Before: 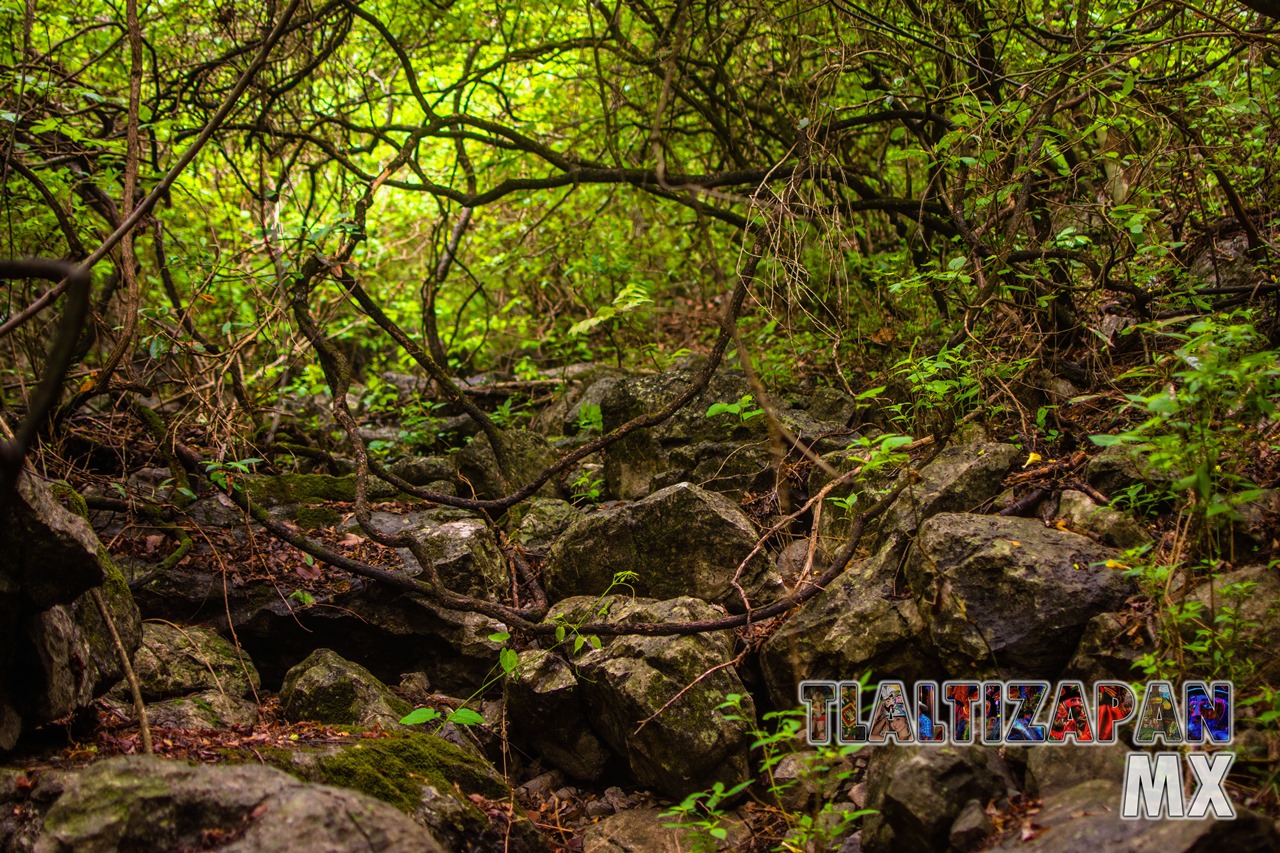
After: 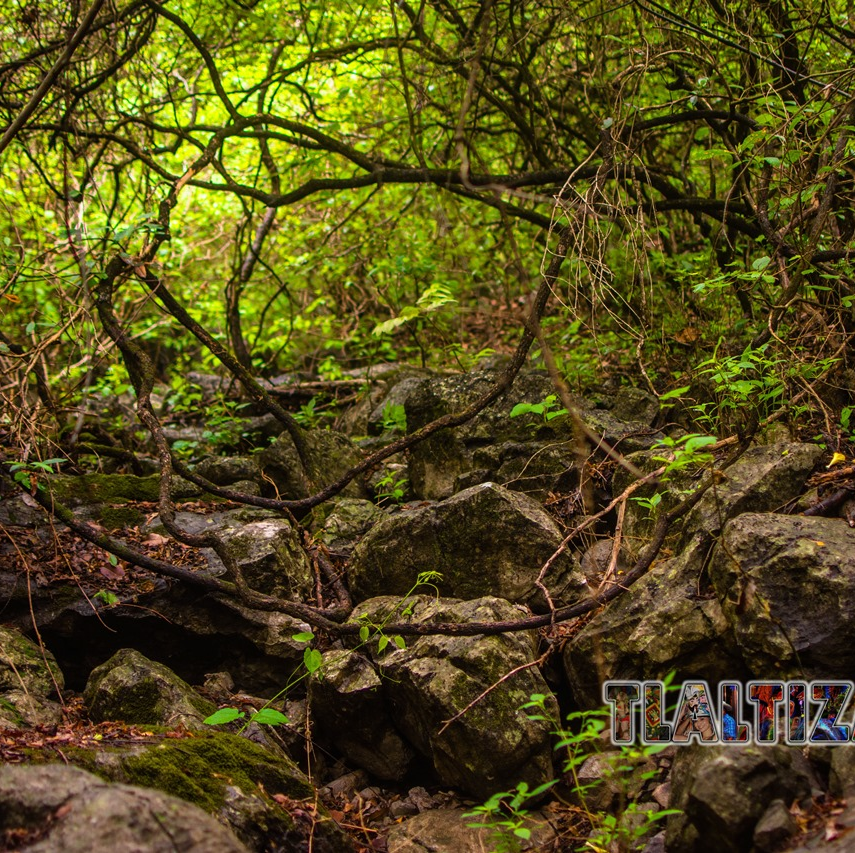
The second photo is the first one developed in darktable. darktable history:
crop and rotate: left 15.361%, right 17.836%
